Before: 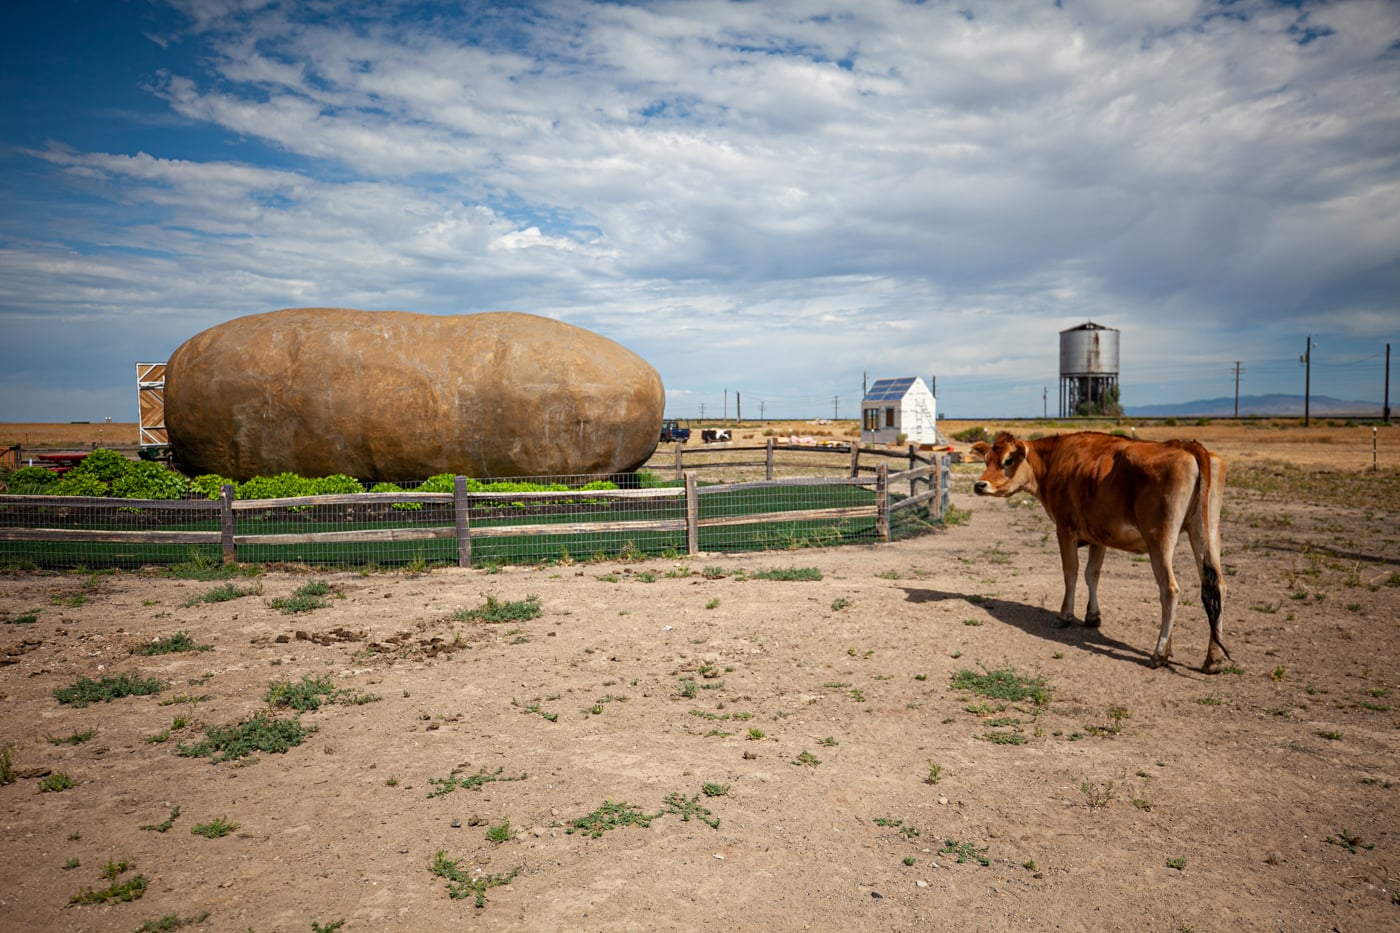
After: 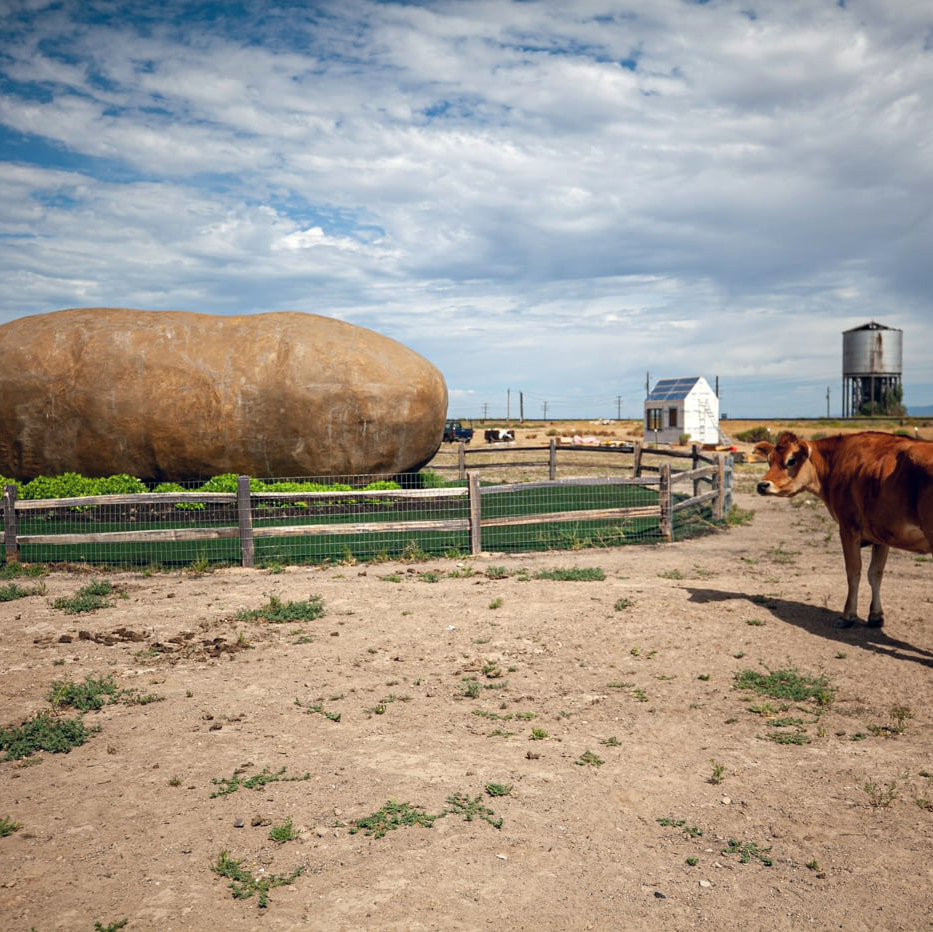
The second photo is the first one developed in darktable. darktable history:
crop and rotate: left 15.546%, right 17.787%
base curve: exposure shift 0, preserve colors none
color balance rgb: shadows lift › chroma 3.88%, shadows lift › hue 88.52°, power › hue 214.65°, global offset › chroma 0.1%, global offset › hue 252.4°, contrast 4.45%
